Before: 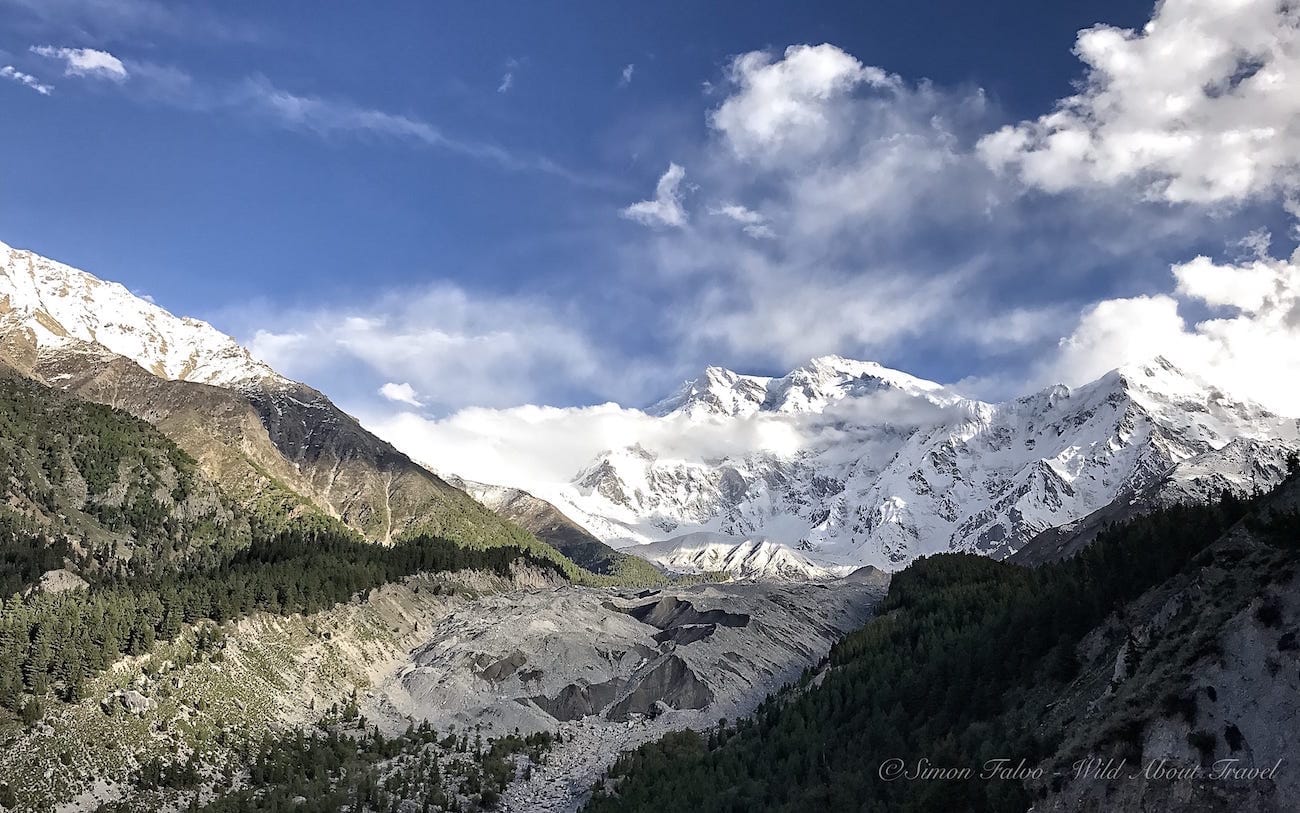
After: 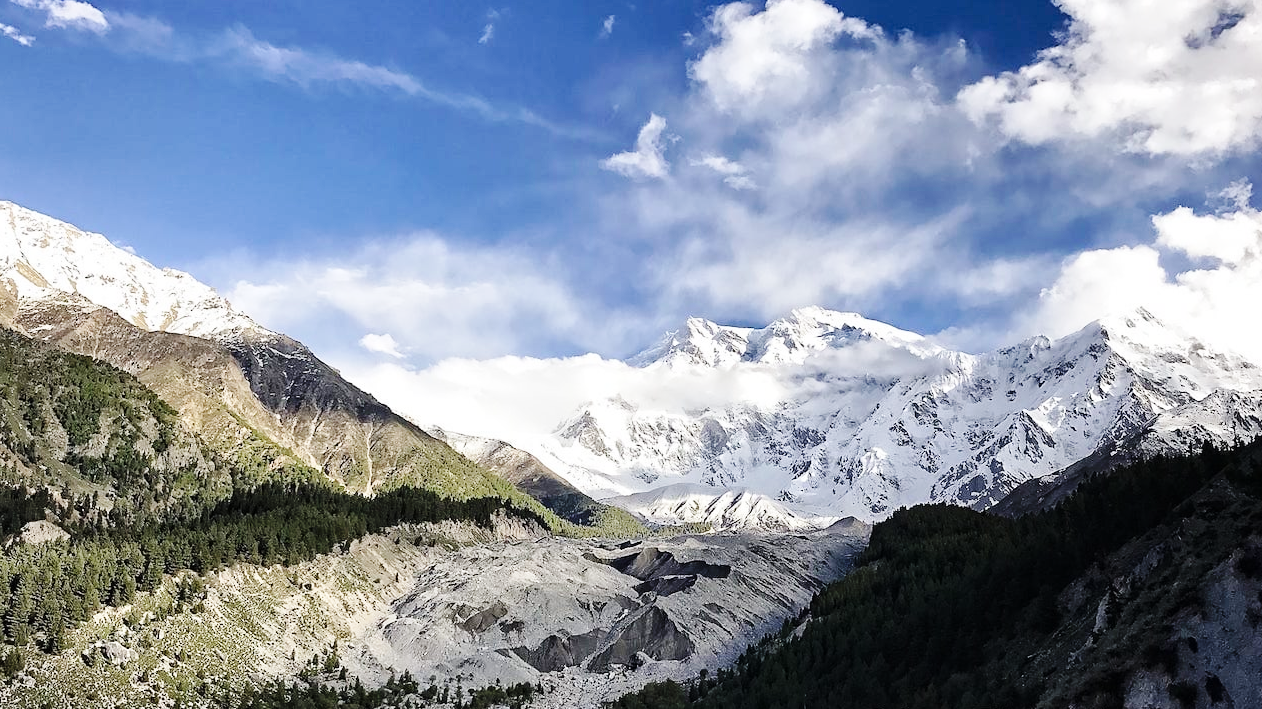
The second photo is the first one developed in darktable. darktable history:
crop: left 1.507%, top 6.147%, right 1.379%, bottom 6.637%
base curve: curves: ch0 [(0, 0) (0.036, 0.025) (0.121, 0.166) (0.206, 0.329) (0.605, 0.79) (1, 1)], preserve colors none
